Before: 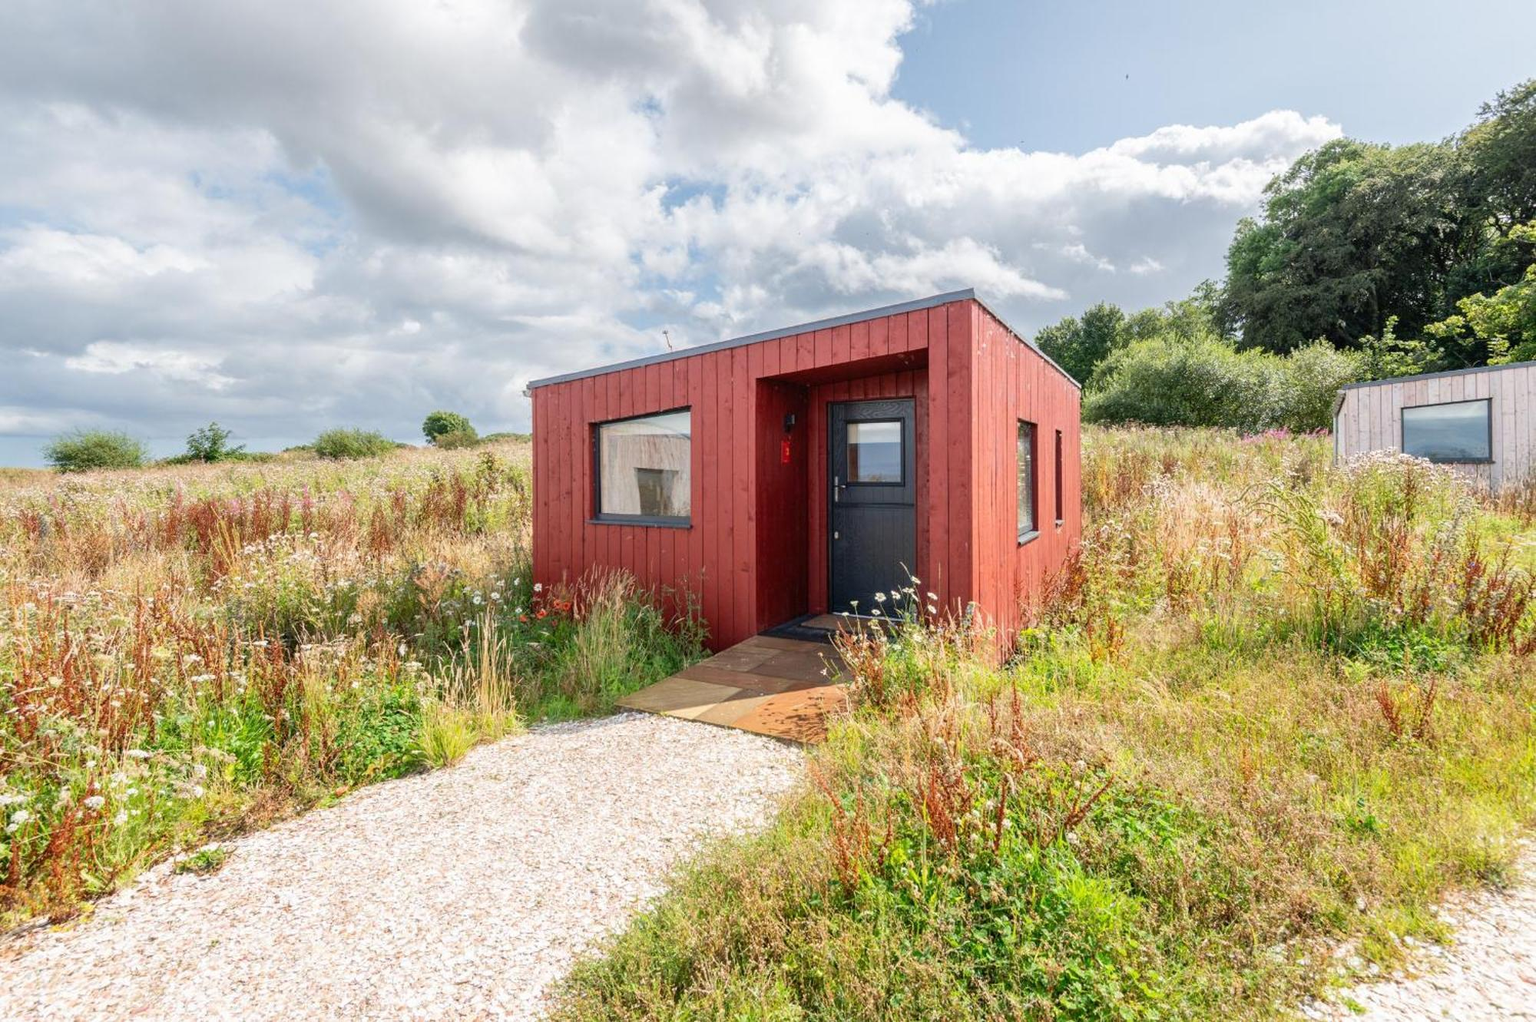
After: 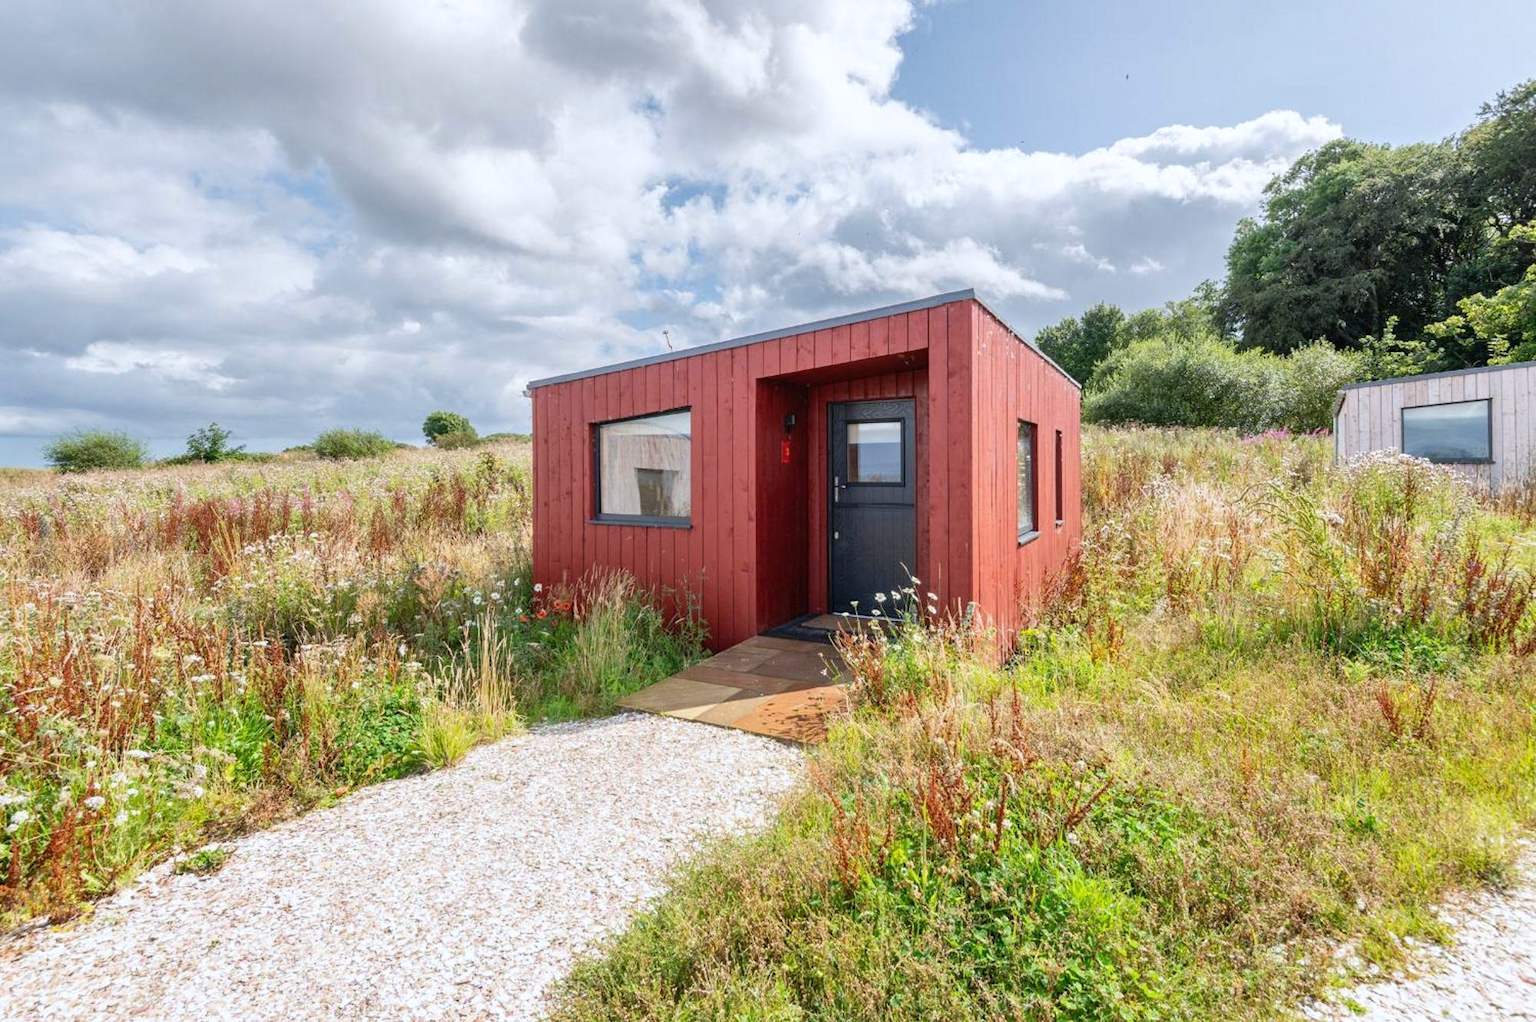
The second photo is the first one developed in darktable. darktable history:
white balance: red 0.976, blue 1.04
shadows and highlights: shadows 37.27, highlights -28.18, soften with gaussian
exposure: exposure 0.014 EV, compensate highlight preservation false
